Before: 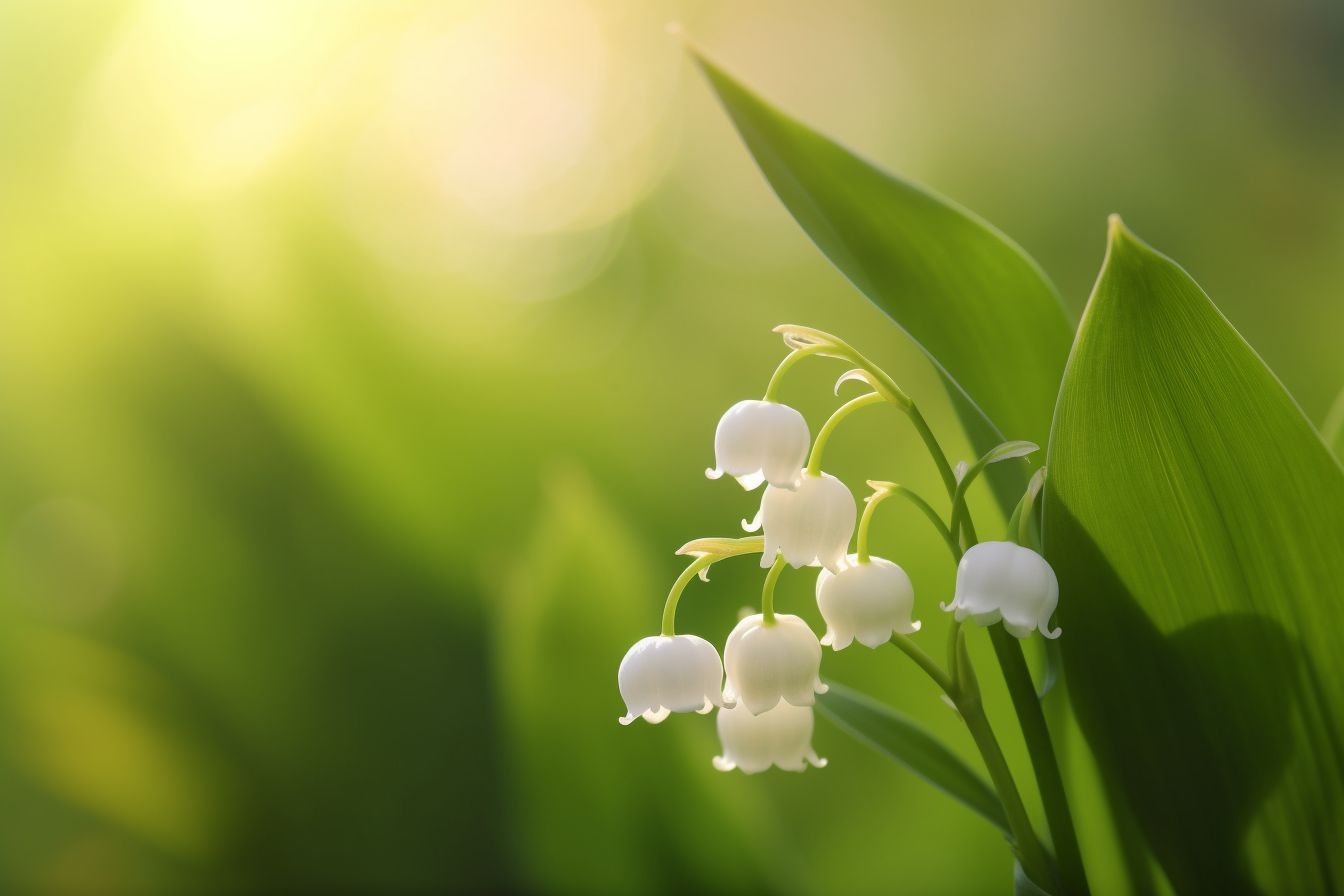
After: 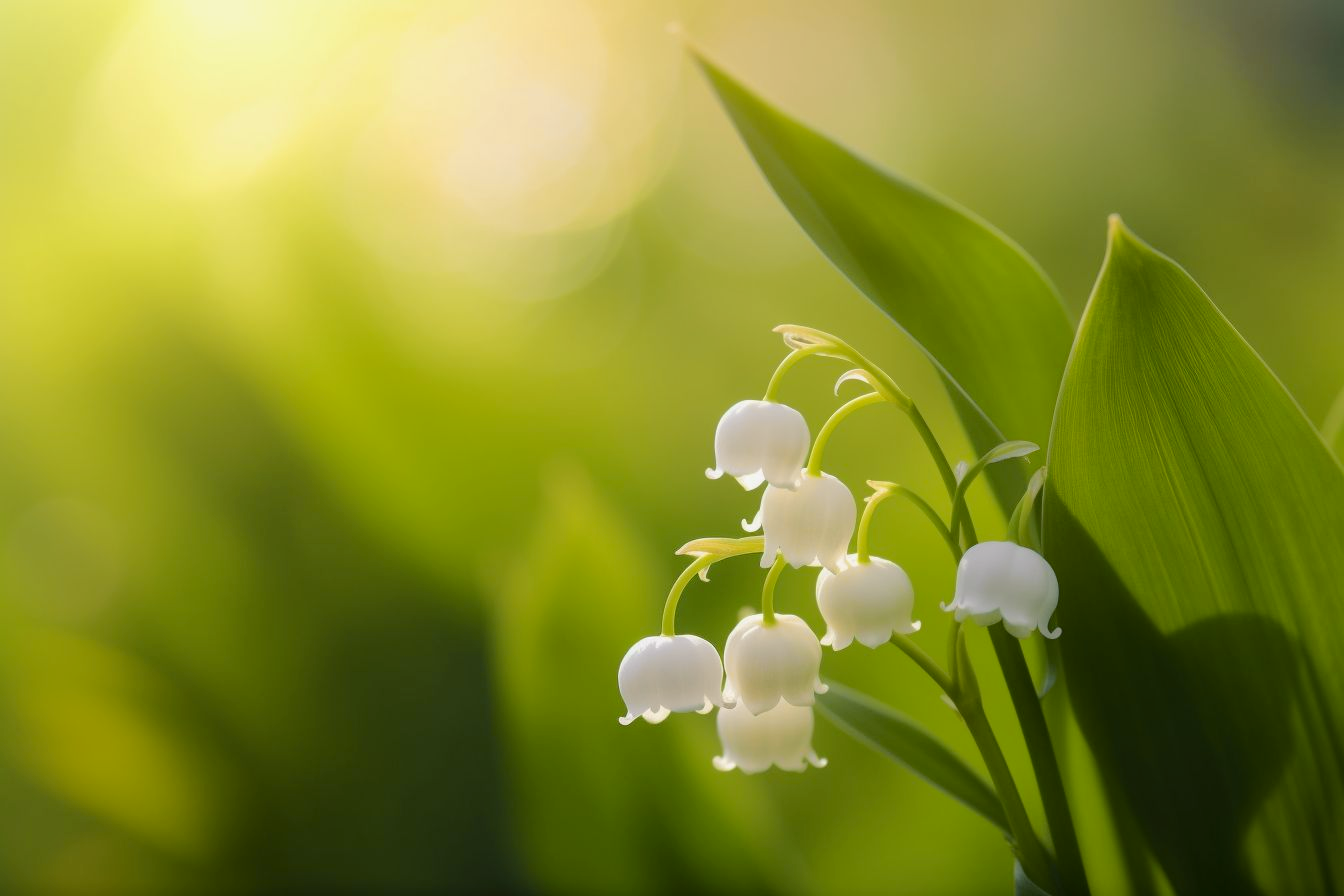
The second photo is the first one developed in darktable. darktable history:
tone curve: curves: ch0 [(0, 0.021) (0.049, 0.044) (0.157, 0.131) (0.365, 0.359) (0.499, 0.517) (0.675, 0.667) (0.856, 0.83) (1, 0.969)]; ch1 [(0, 0) (0.302, 0.309) (0.433, 0.443) (0.472, 0.47) (0.502, 0.503) (0.527, 0.516) (0.564, 0.557) (0.614, 0.645) (0.677, 0.722) (0.859, 0.889) (1, 1)]; ch2 [(0, 0) (0.33, 0.301) (0.447, 0.44) (0.487, 0.496) (0.502, 0.501) (0.535, 0.537) (0.565, 0.558) (0.608, 0.624) (1, 1)], color space Lab, independent channels, preserve colors none
